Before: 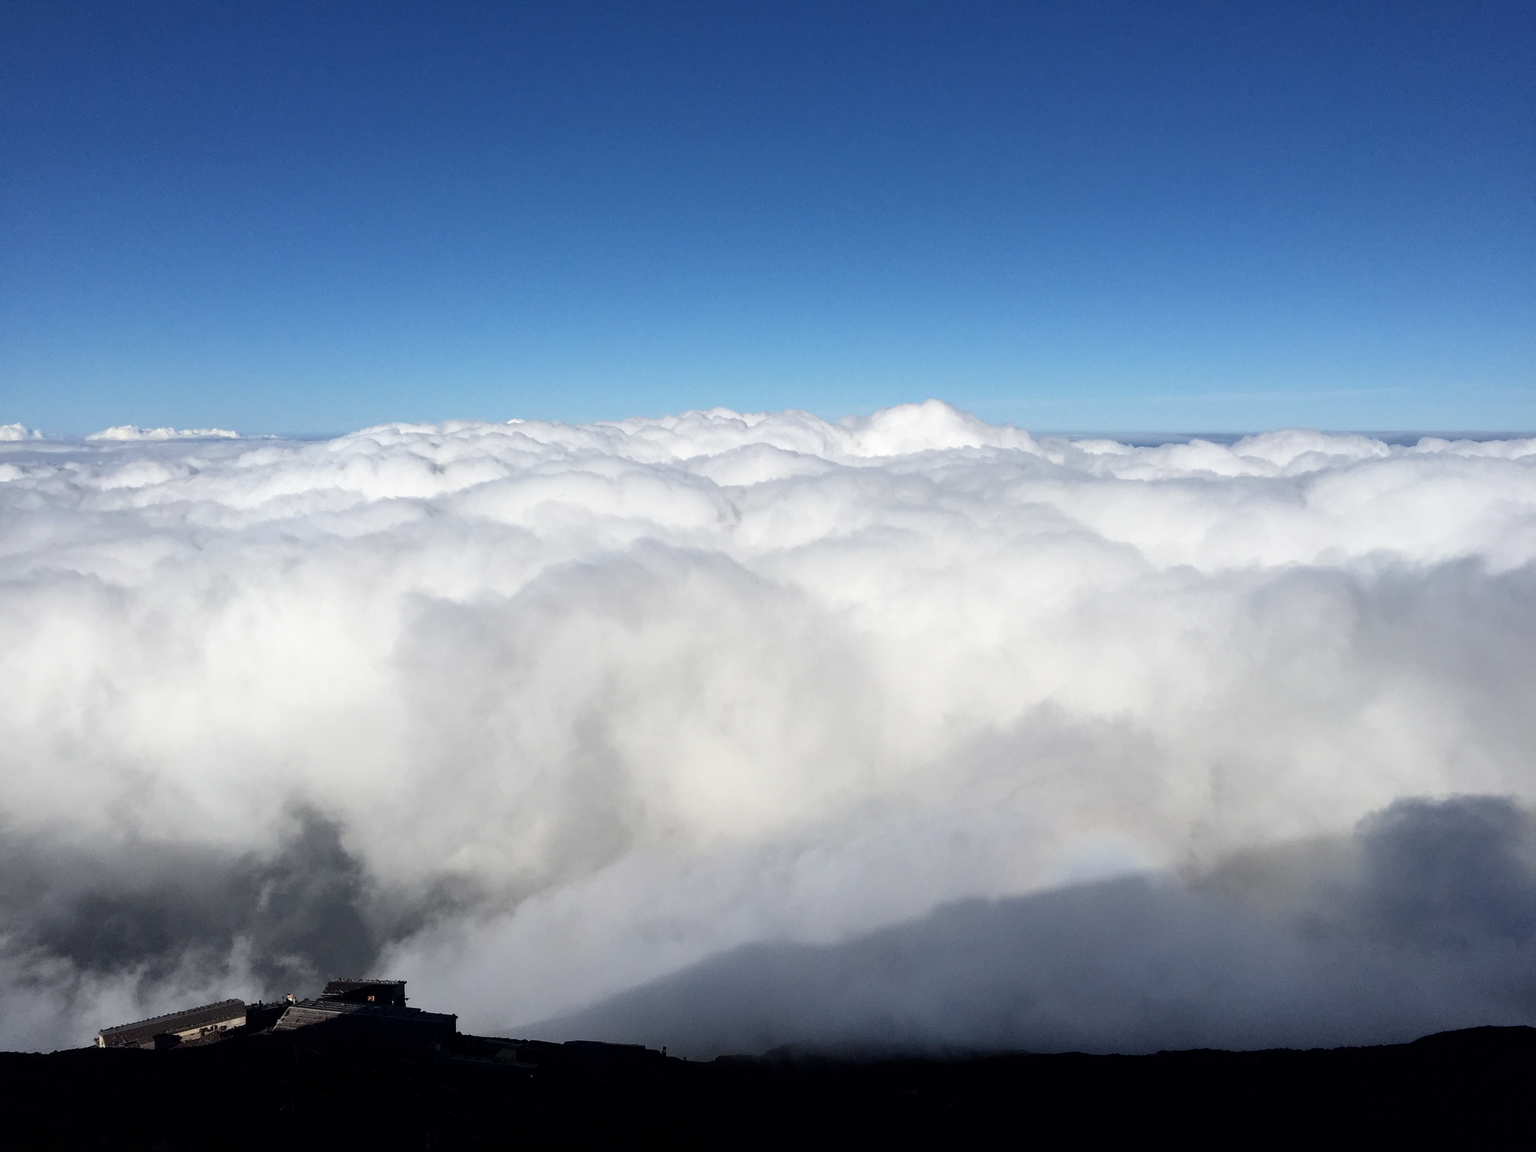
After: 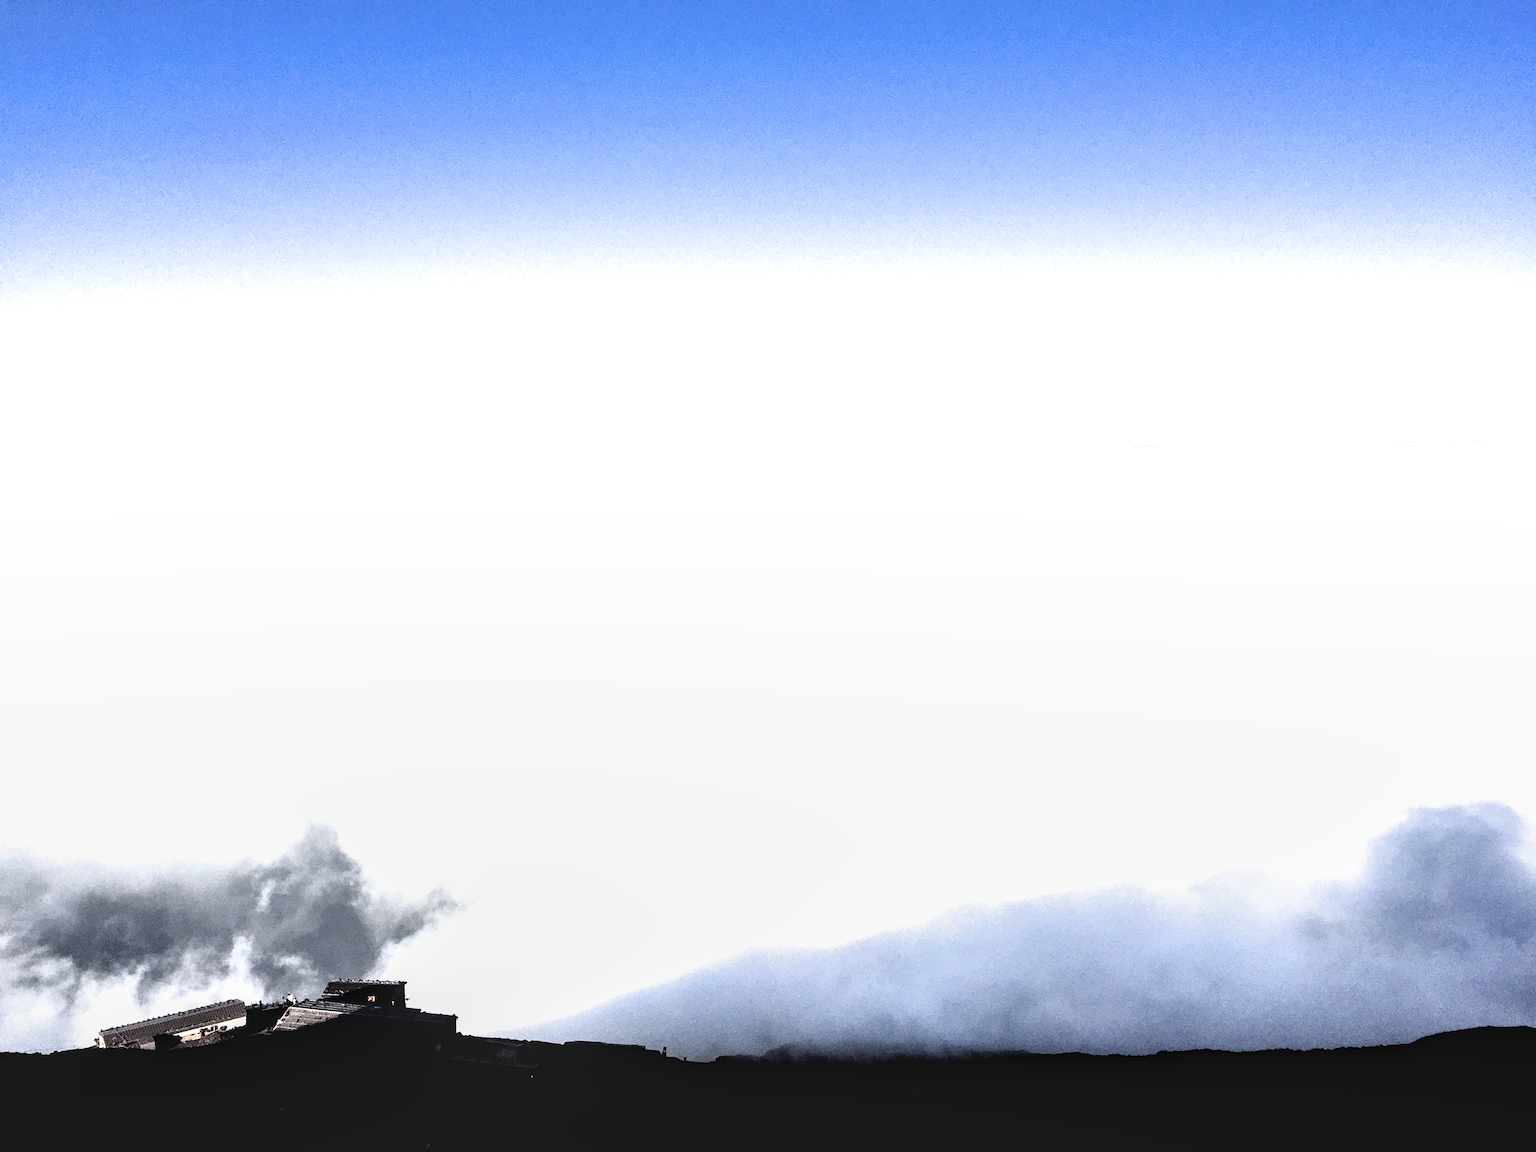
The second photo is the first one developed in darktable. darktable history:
local contrast: detail 130%
exposure: black level correction 0, exposure 1.952 EV, compensate highlight preservation false
filmic rgb: black relative exposure -8.23 EV, white relative exposure 2.2 EV, threshold 5.97 EV, target white luminance 99.935%, hardness 7.14, latitude 75.09%, contrast 1.321, highlights saturation mix -2.7%, shadows ↔ highlights balance 30.05%, enable highlight reconstruction true
